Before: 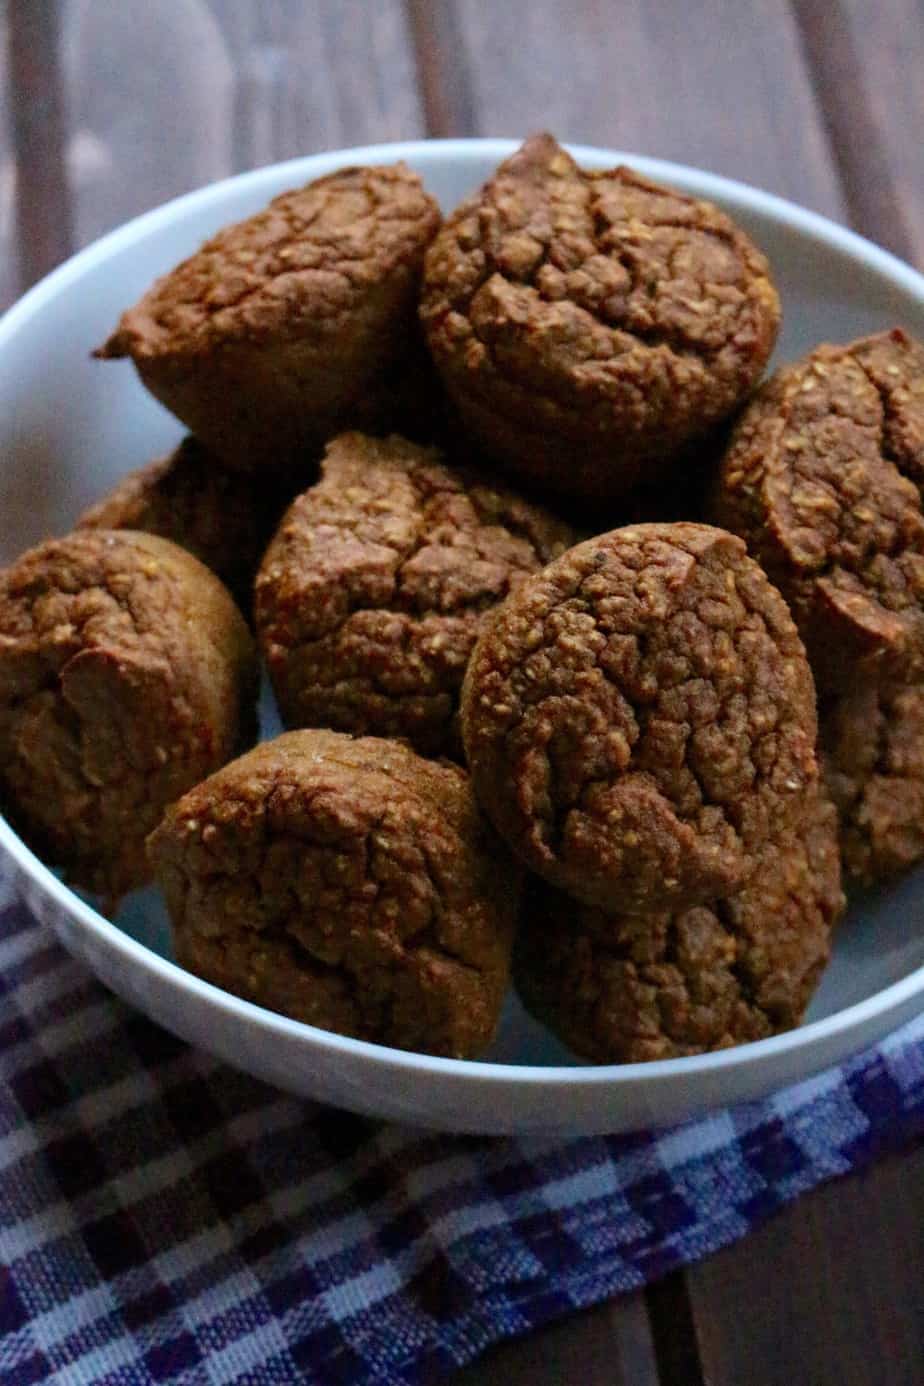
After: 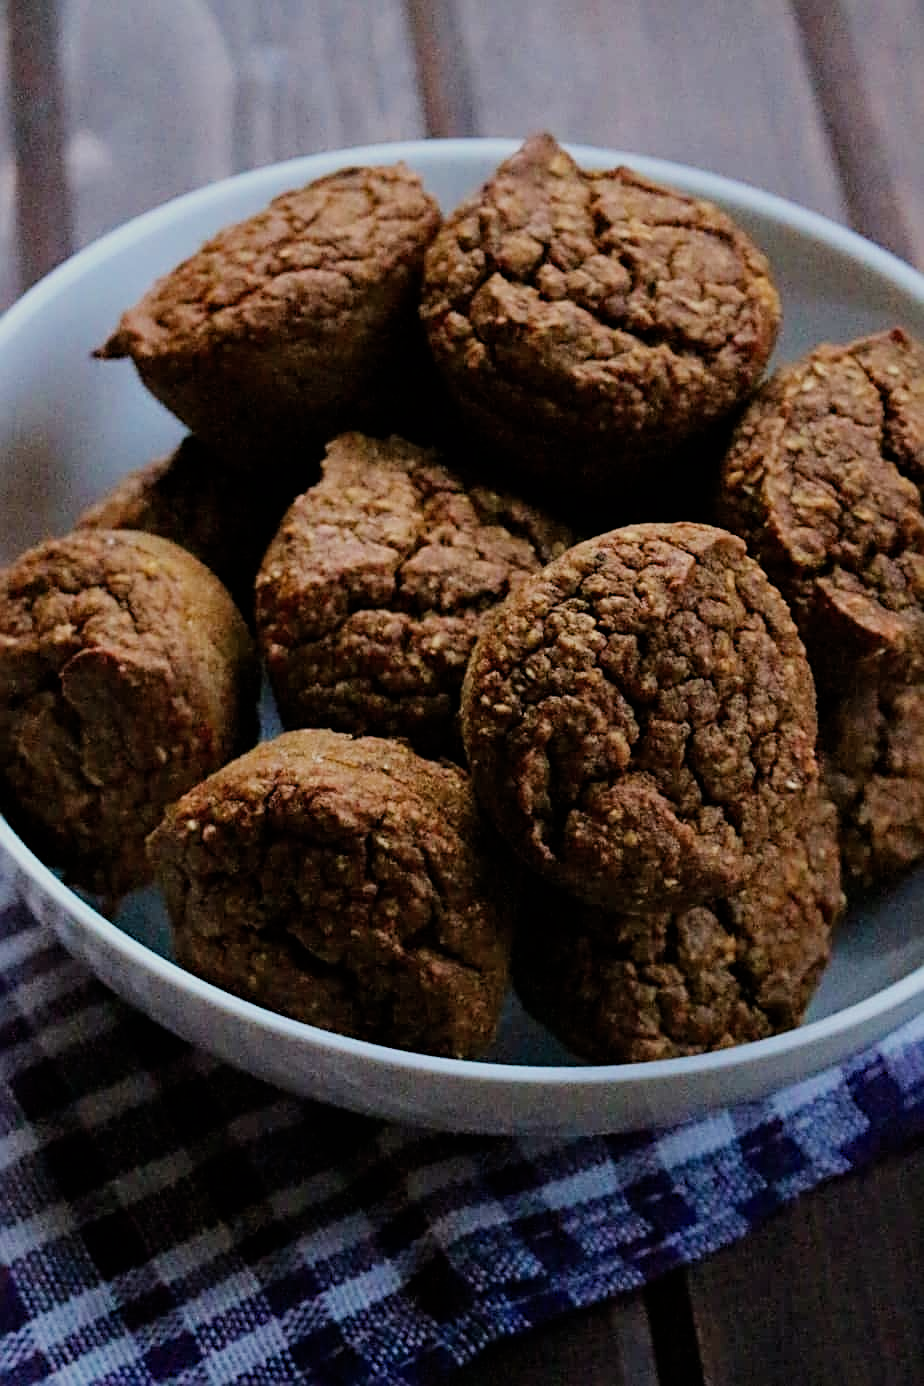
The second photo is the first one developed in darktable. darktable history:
sharpen: radius 2.676, amount 0.669
filmic rgb: black relative exposure -7.65 EV, white relative exposure 4.56 EV, hardness 3.61
shadows and highlights: shadows 20.55, highlights -20.99, soften with gaussian
